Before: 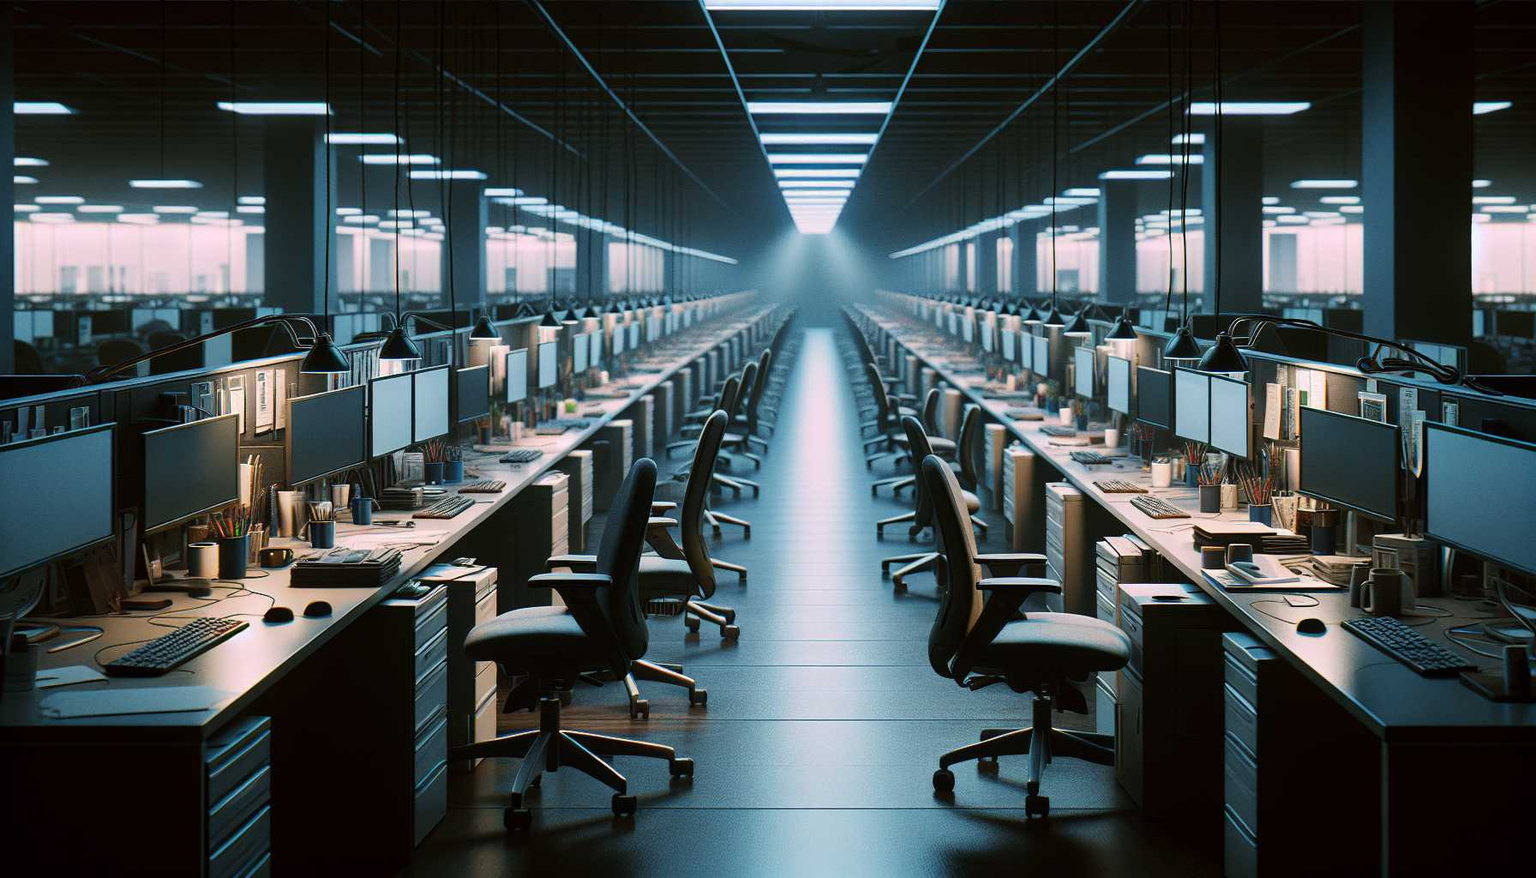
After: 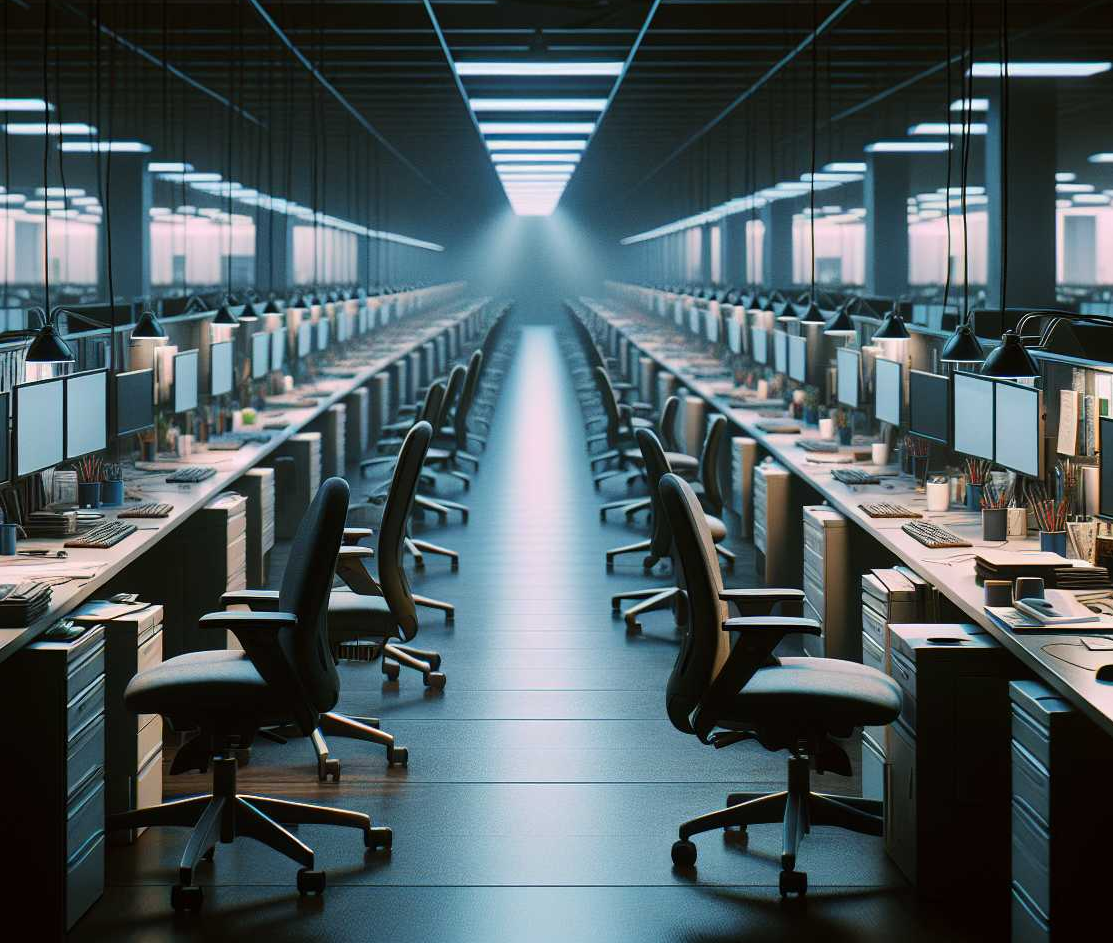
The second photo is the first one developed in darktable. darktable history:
crop and rotate: left 23.31%, top 5.626%, right 14.573%, bottom 2.262%
exposure: compensate highlight preservation false
